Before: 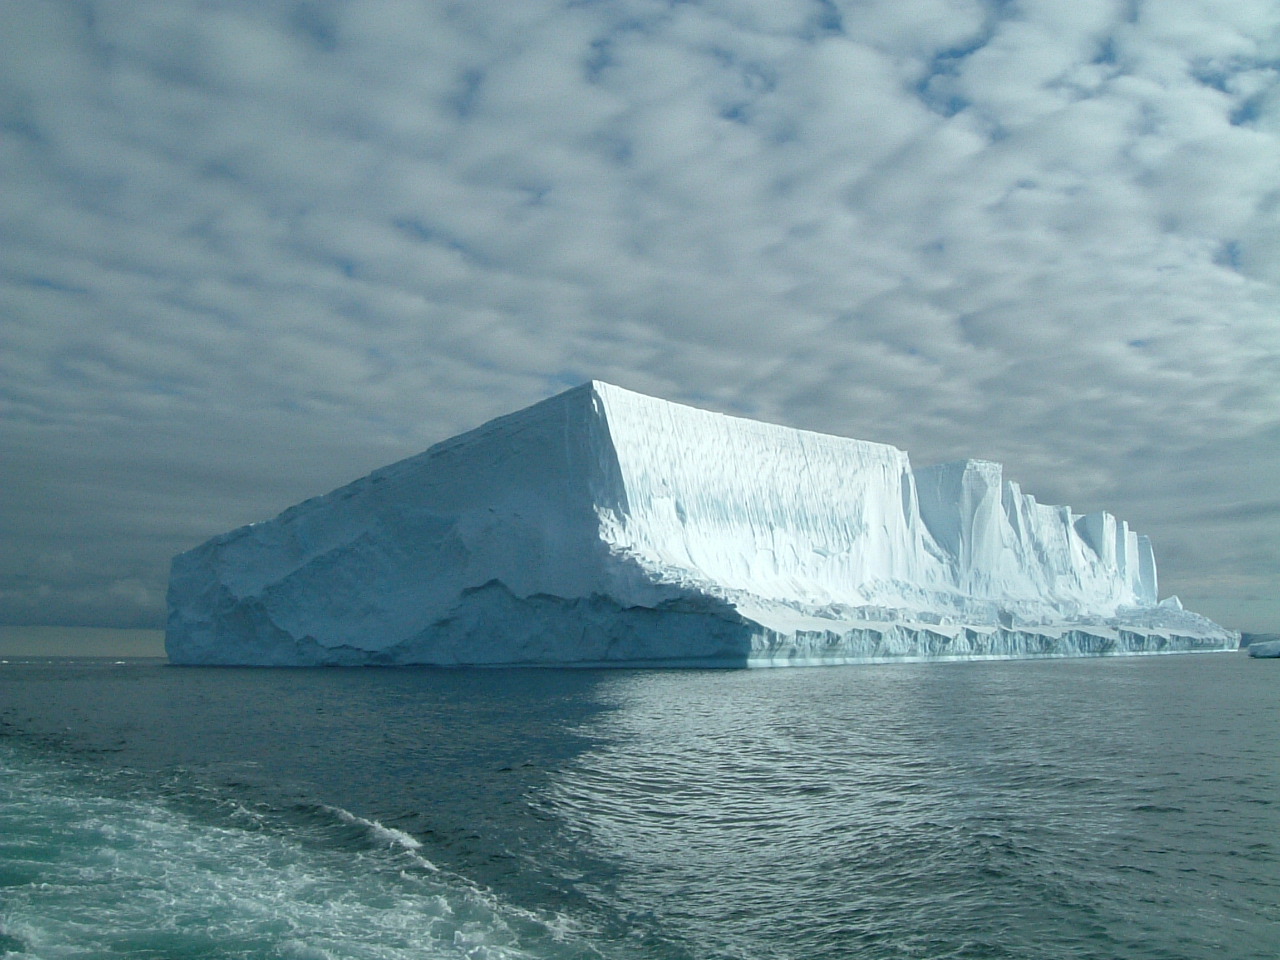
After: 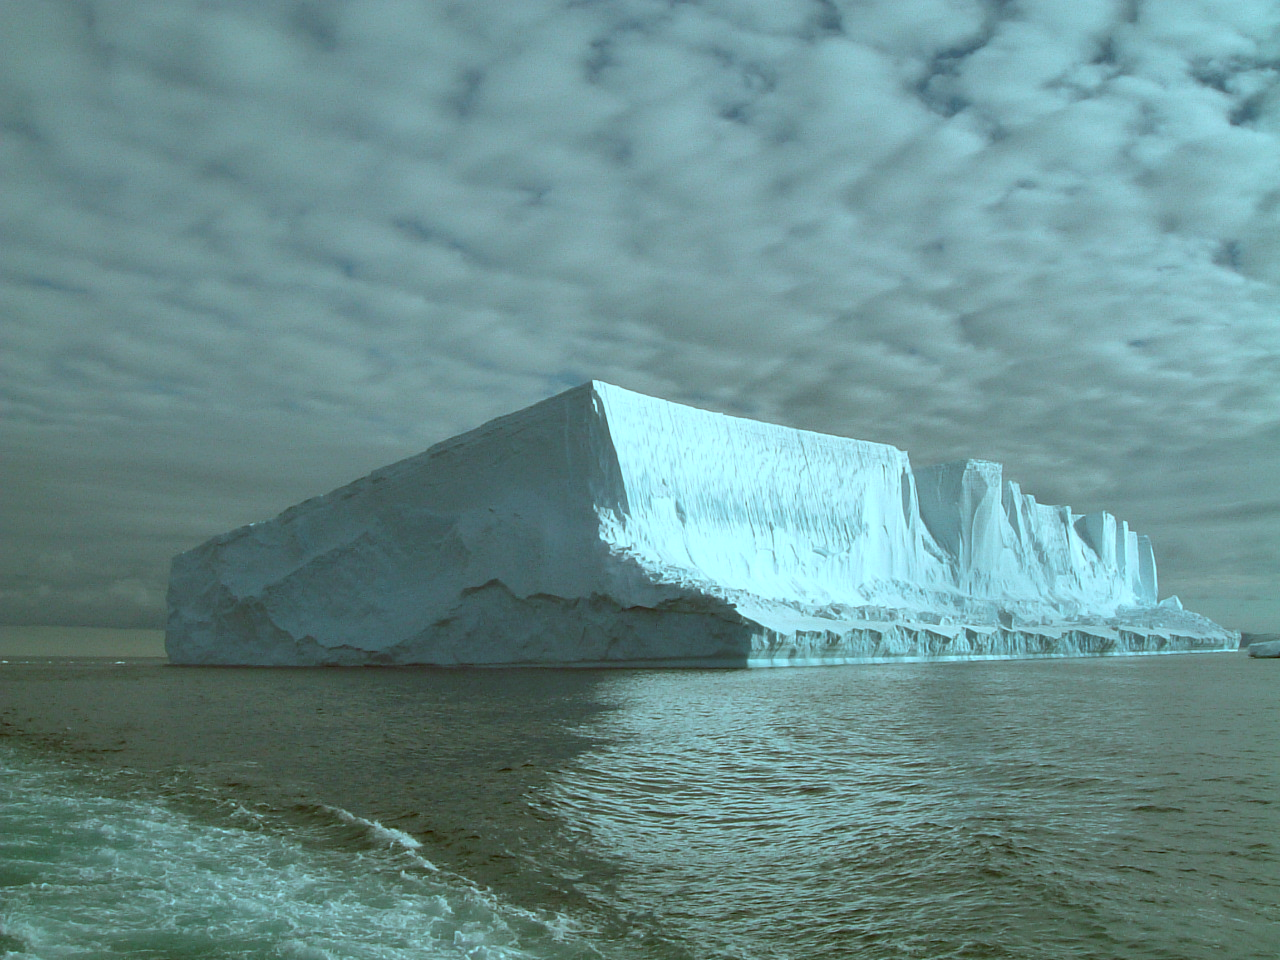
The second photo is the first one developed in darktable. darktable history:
shadows and highlights: shadows 25, highlights -48, soften with gaussian
color correction: highlights a* -14.62, highlights b* -16.22, shadows a* 10.12, shadows b* 29.4
